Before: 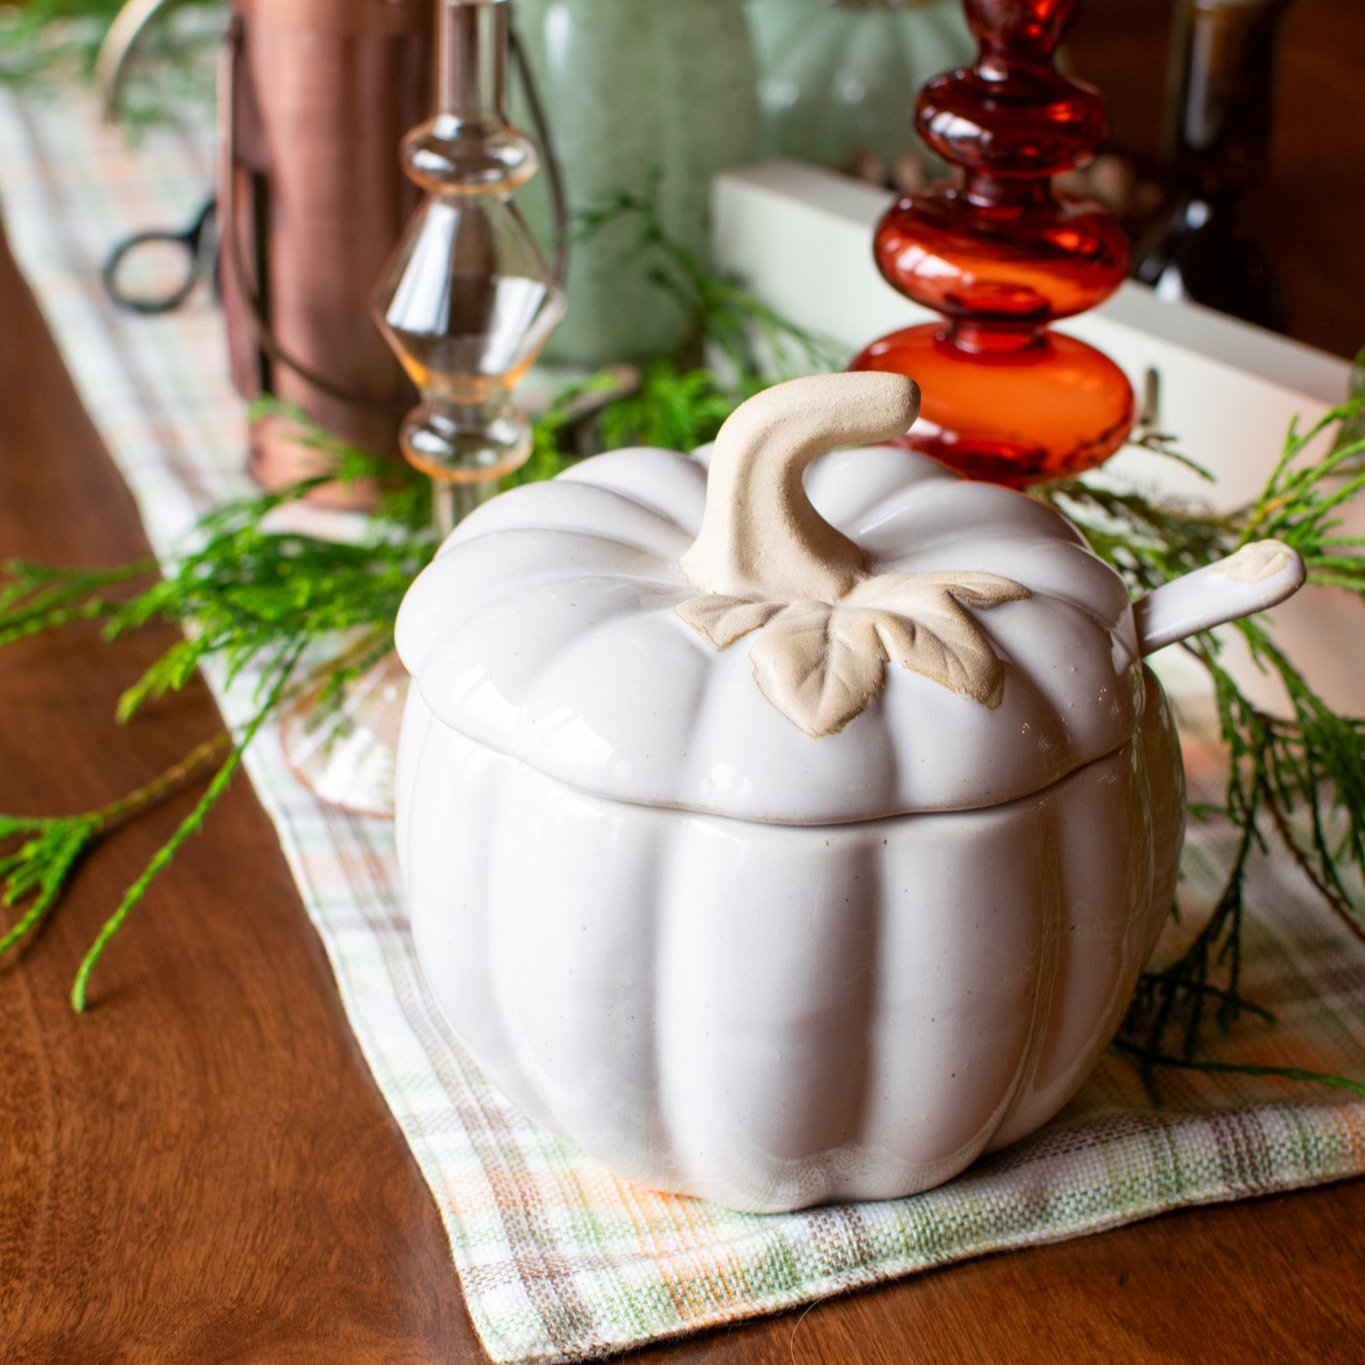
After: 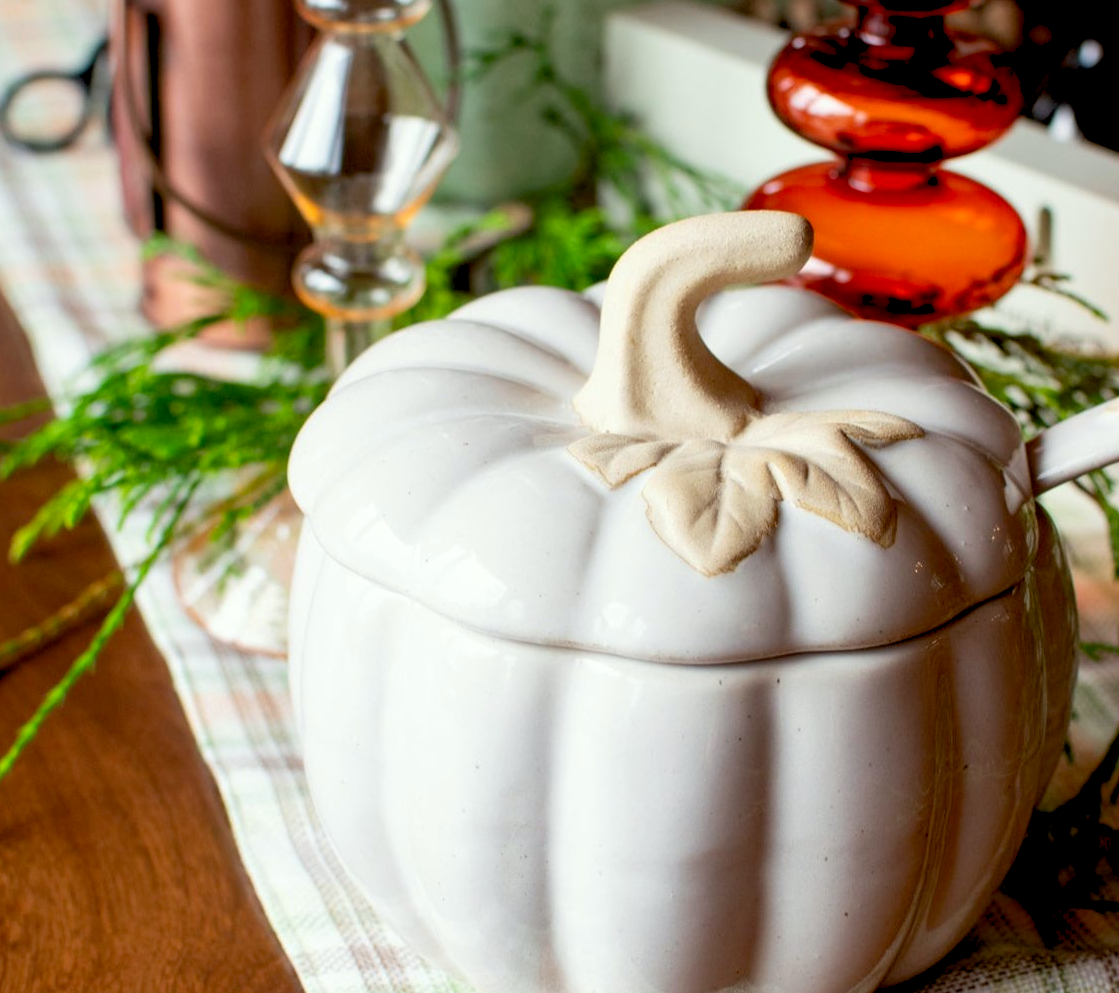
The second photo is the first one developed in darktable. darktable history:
color correction: highlights a* -2.68, highlights b* 2.57
crop: left 7.856%, top 11.836%, right 10.12%, bottom 15.387%
exposure: black level correction 0.01, exposure 0.011 EV, compensate highlight preservation false
levels: levels [0.018, 0.493, 1]
